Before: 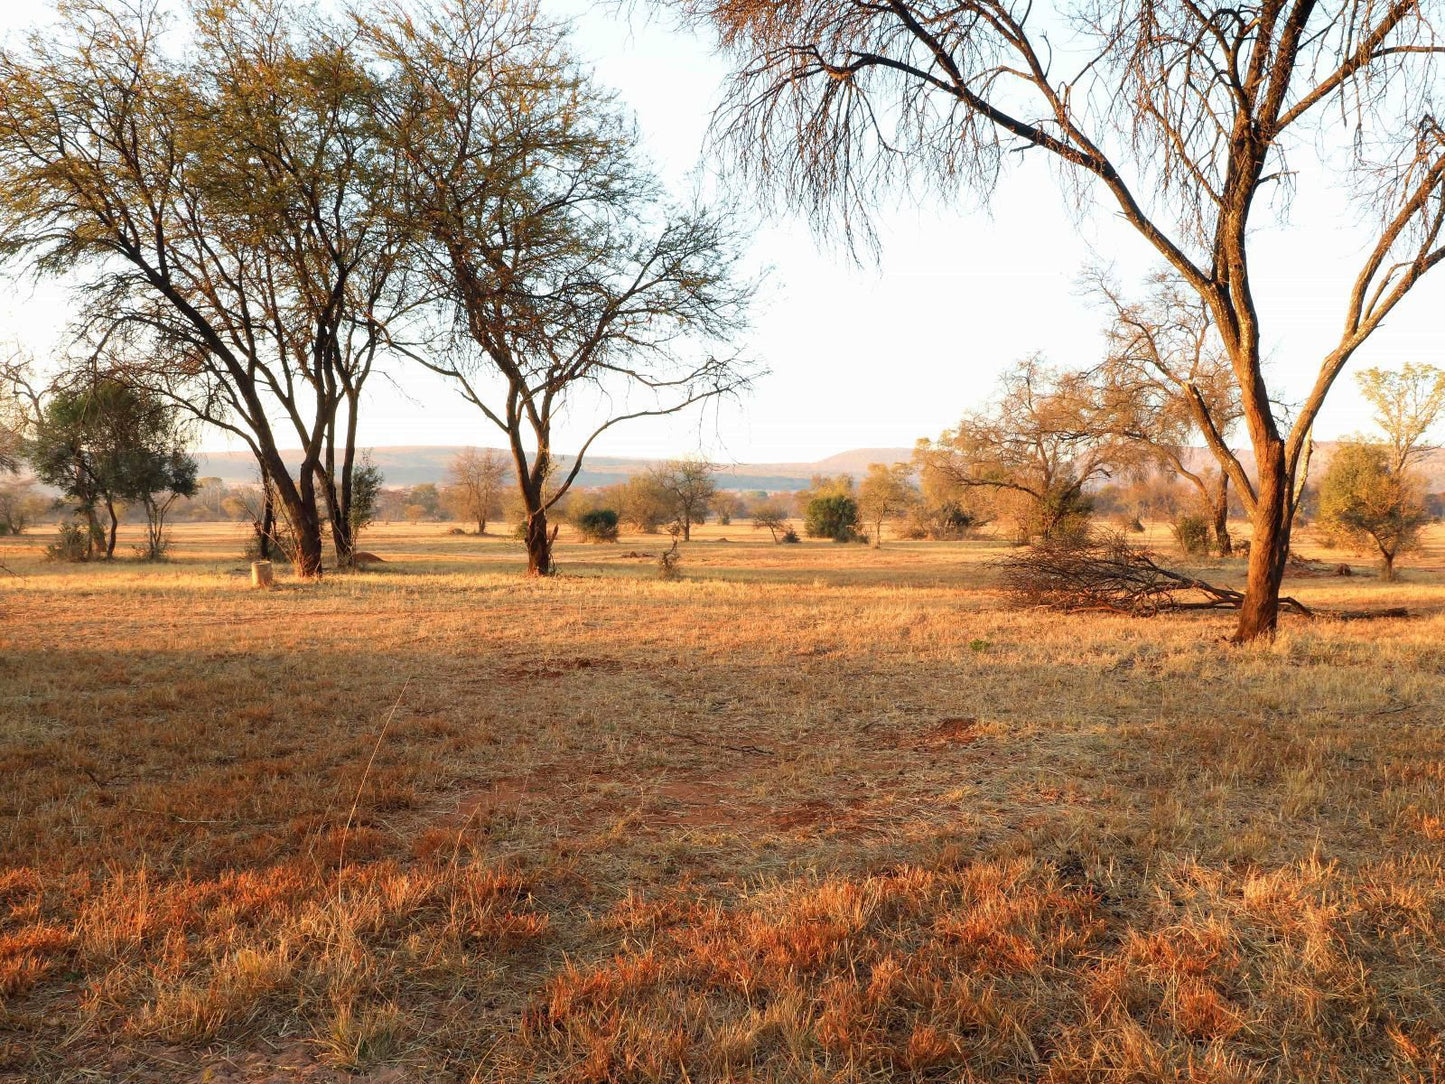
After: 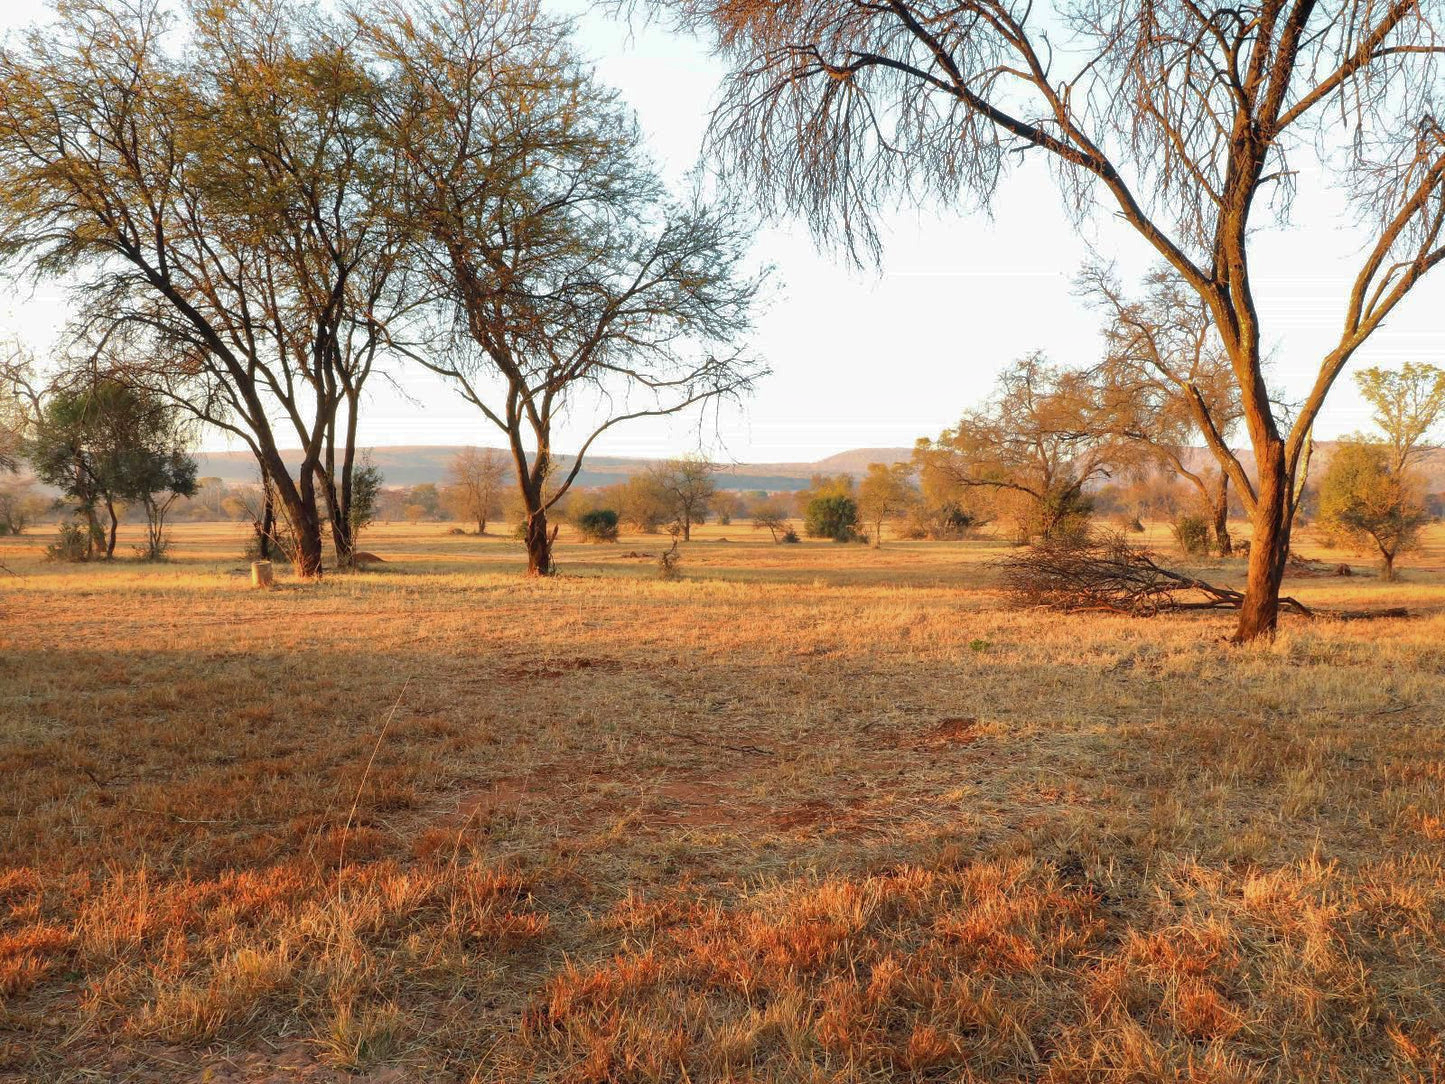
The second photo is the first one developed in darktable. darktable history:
shadows and highlights: shadows 39.6, highlights -60.03
